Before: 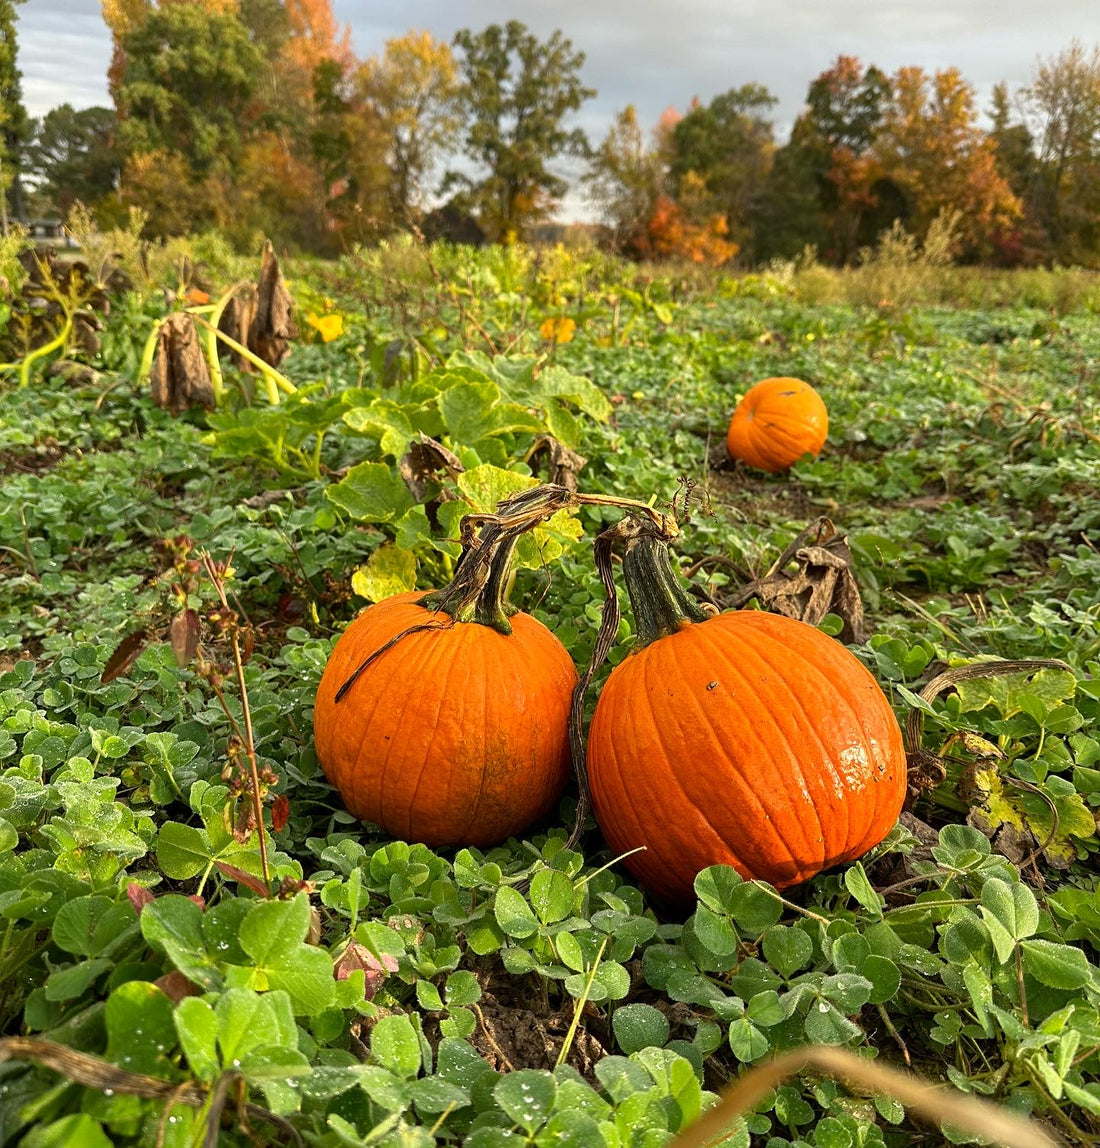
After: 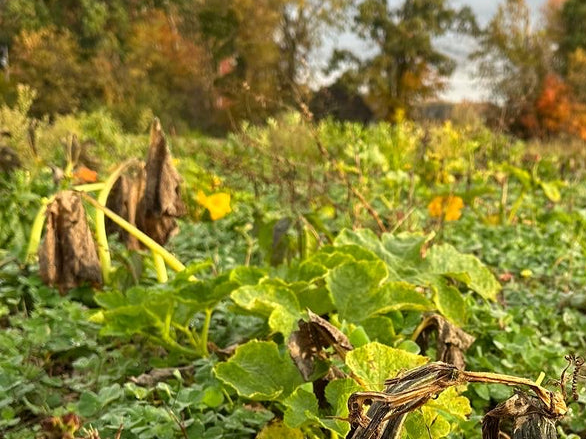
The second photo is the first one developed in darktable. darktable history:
crop: left 10.237%, top 10.628%, right 36.455%, bottom 51.109%
